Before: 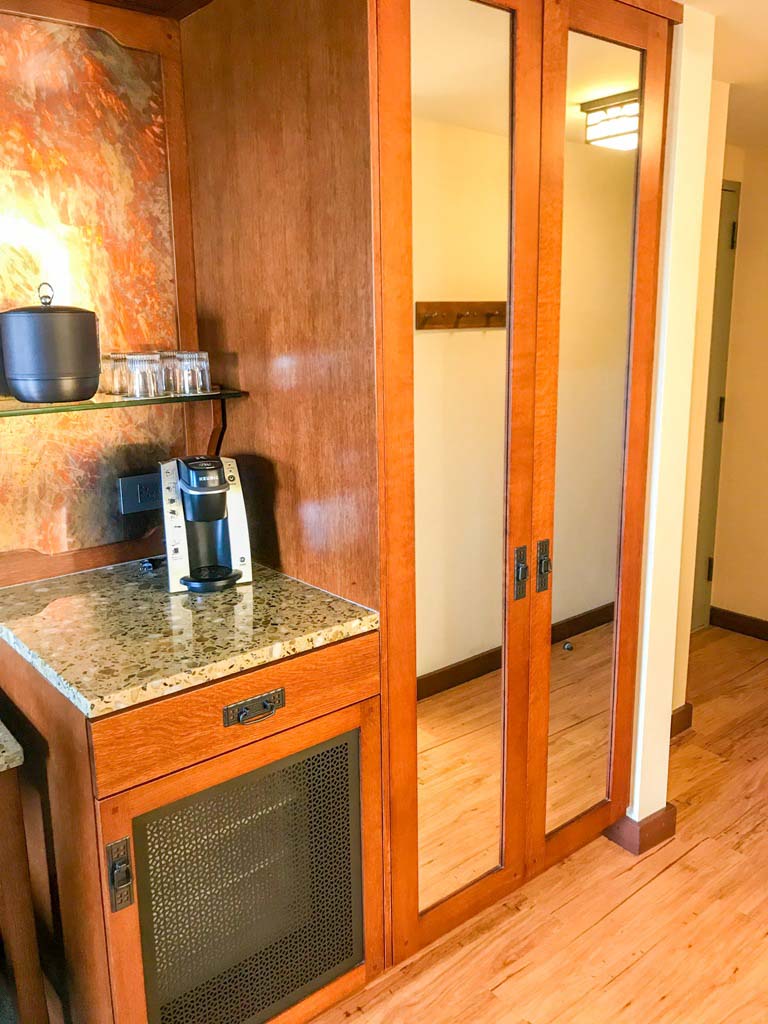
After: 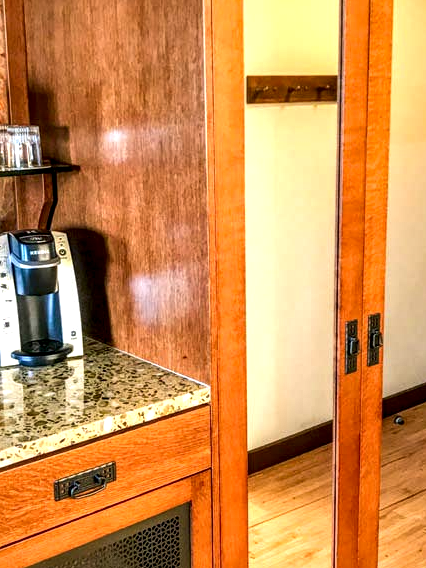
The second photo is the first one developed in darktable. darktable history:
local contrast: highlights 60%, shadows 60%, detail 160%
crop and rotate: left 22.123%, top 22.112%, right 22.365%, bottom 22.358%
tone equalizer: -8 EV -0.389 EV, -7 EV -0.386 EV, -6 EV -0.35 EV, -5 EV -0.189 EV, -3 EV 0.192 EV, -2 EV 0.344 EV, -1 EV 0.383 EV, +0 EV 0.445 EV, edges refinement/feathering 500, mask exposure compensation -1.57 EV, preserve details no
color correction: highlights a* 0.005, highlights b* -0.468
